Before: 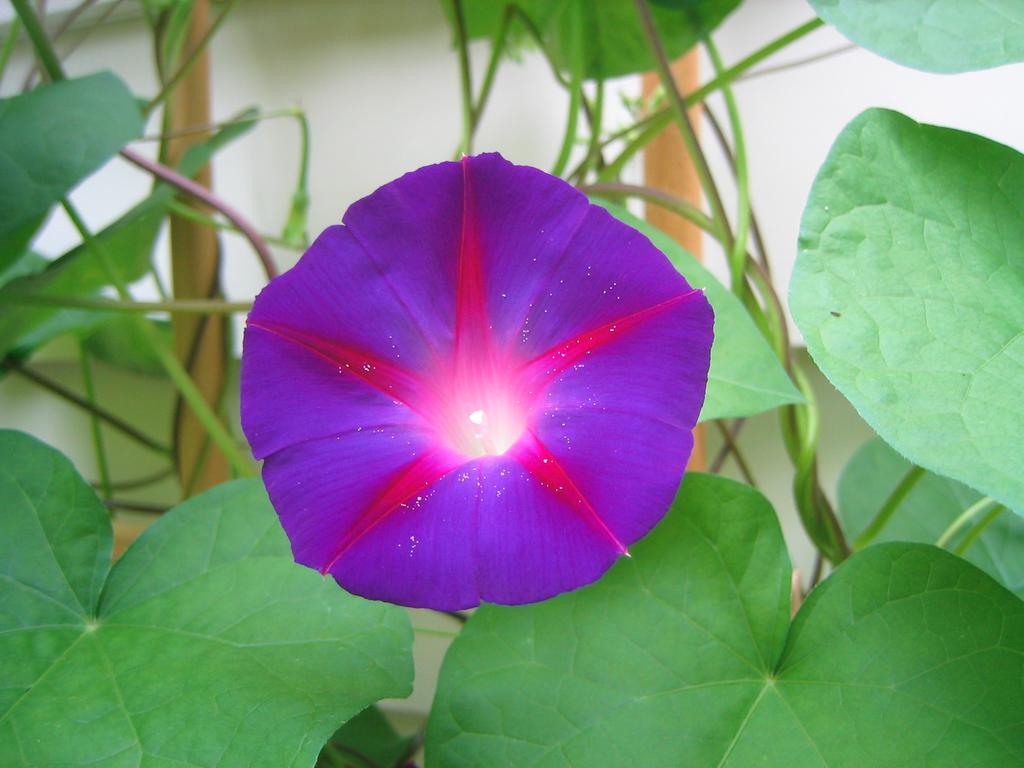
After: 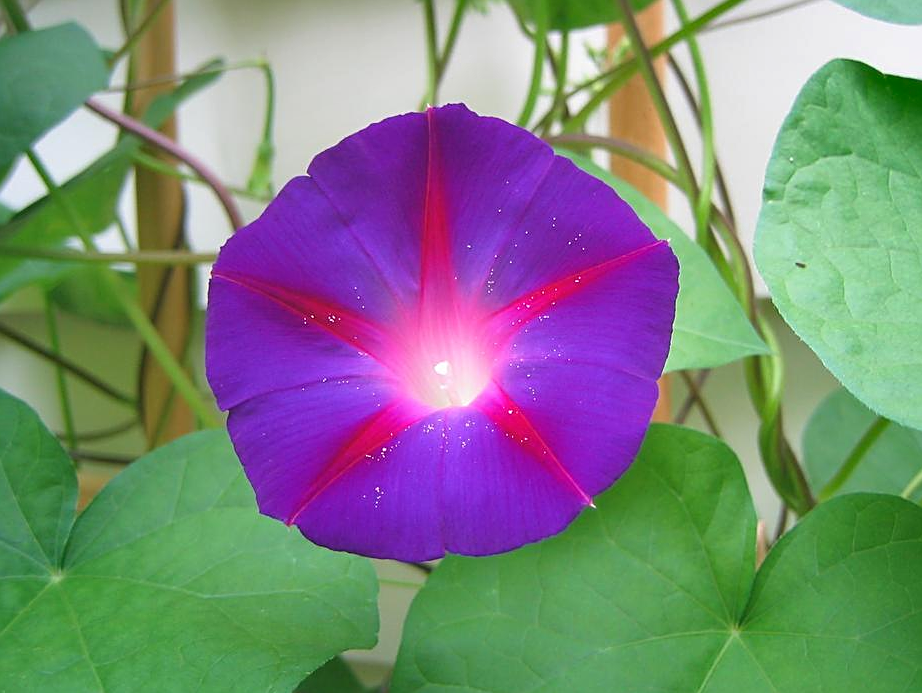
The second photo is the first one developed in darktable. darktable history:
crop: left 3.473%, top 6.432%, right 6.418%, bottom 3.32%
sharpen: on, module defaults
shadows and highlights: soften with gaussian
